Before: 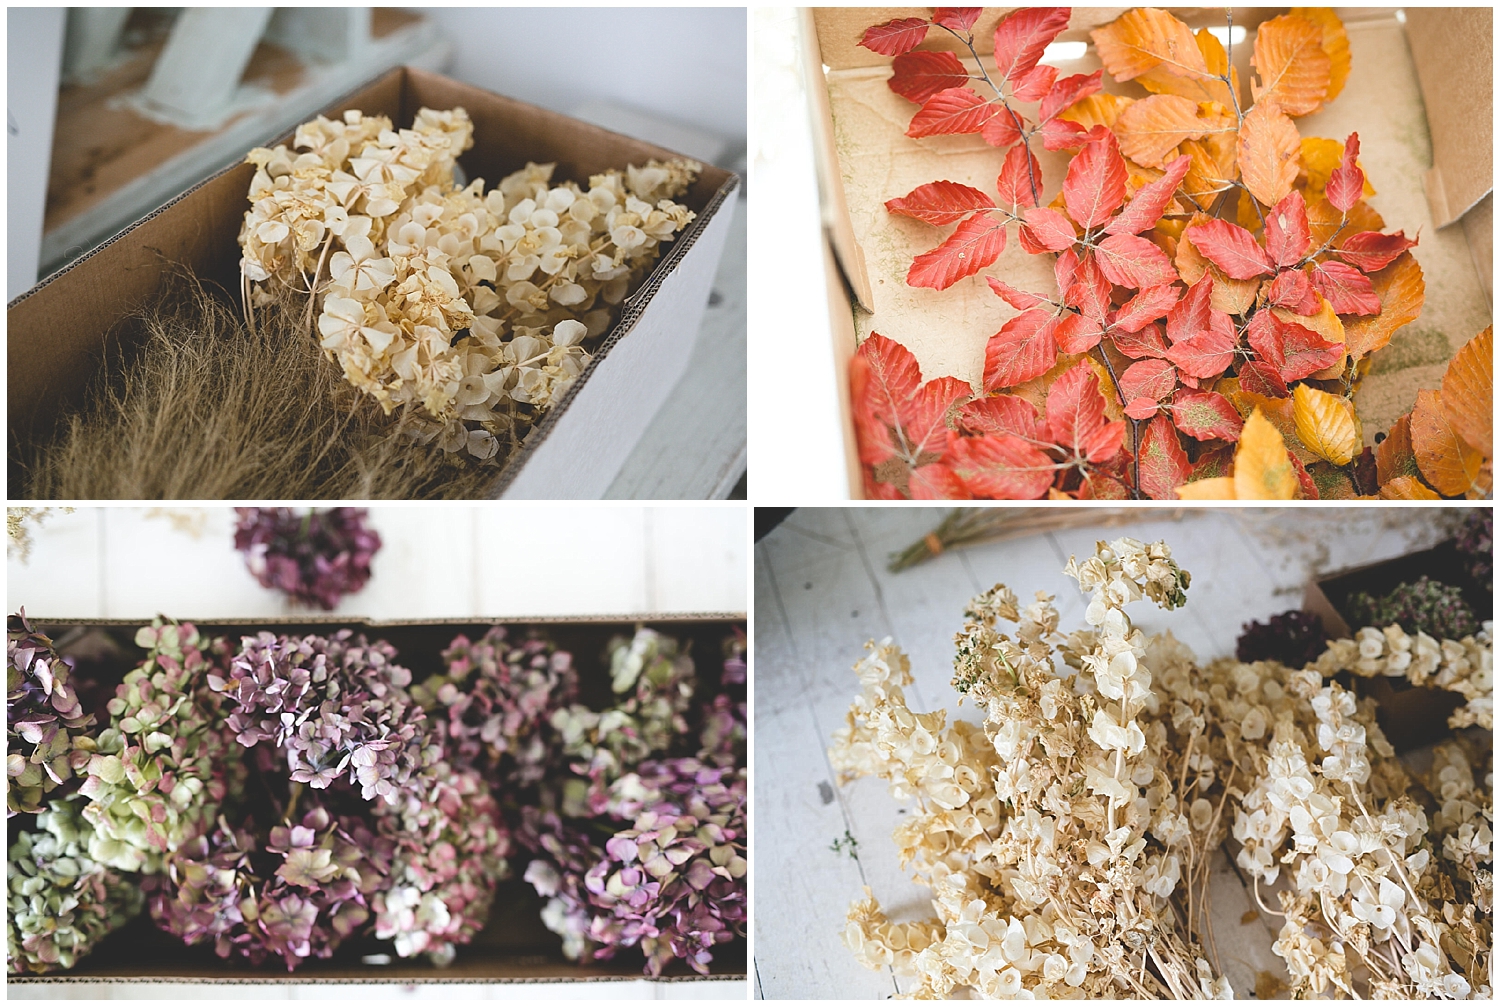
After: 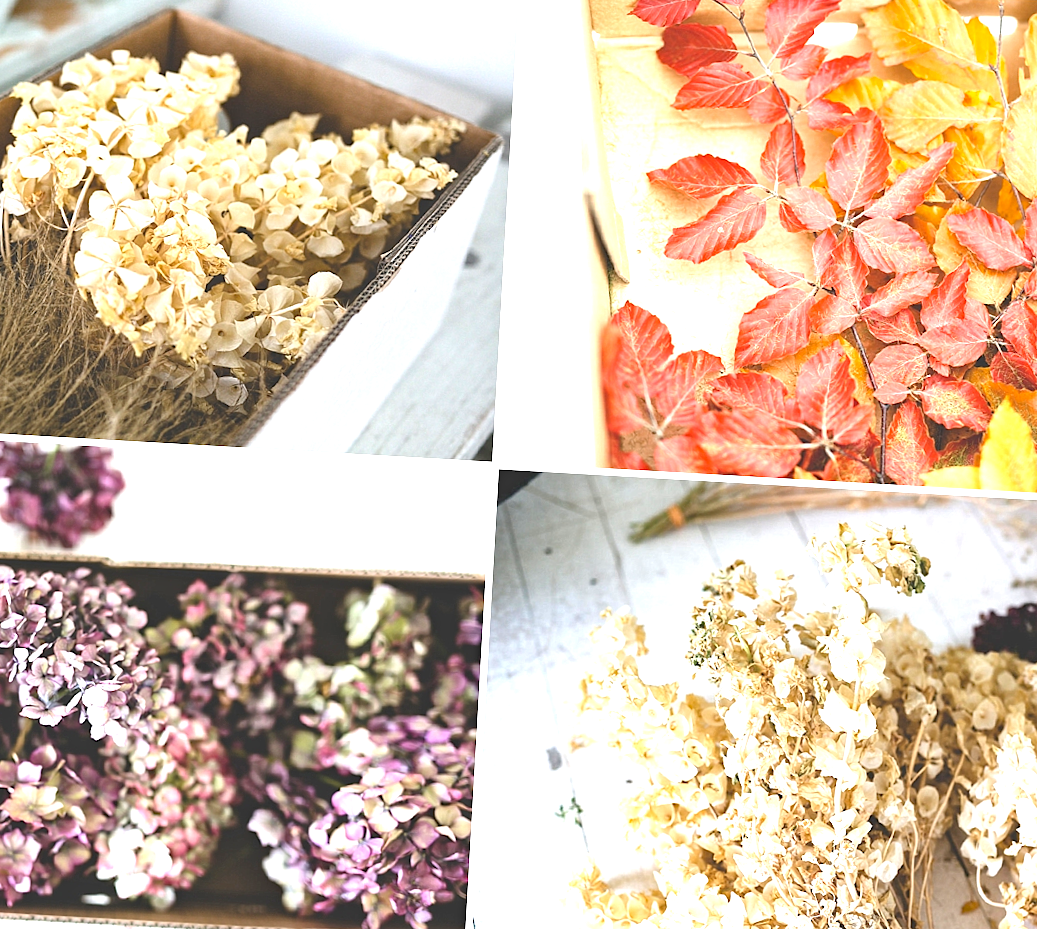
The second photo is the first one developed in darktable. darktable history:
haze removal: compatibility mode true, adaptive false
crop and rotate: angle -3.27°, left 14.277%, top 0.028%, right 10.766%, bottom 0.028%
exposure: black level correction 0, exposure 1.1 EV, compensate exposure bias true, compensate highlight preservation false
